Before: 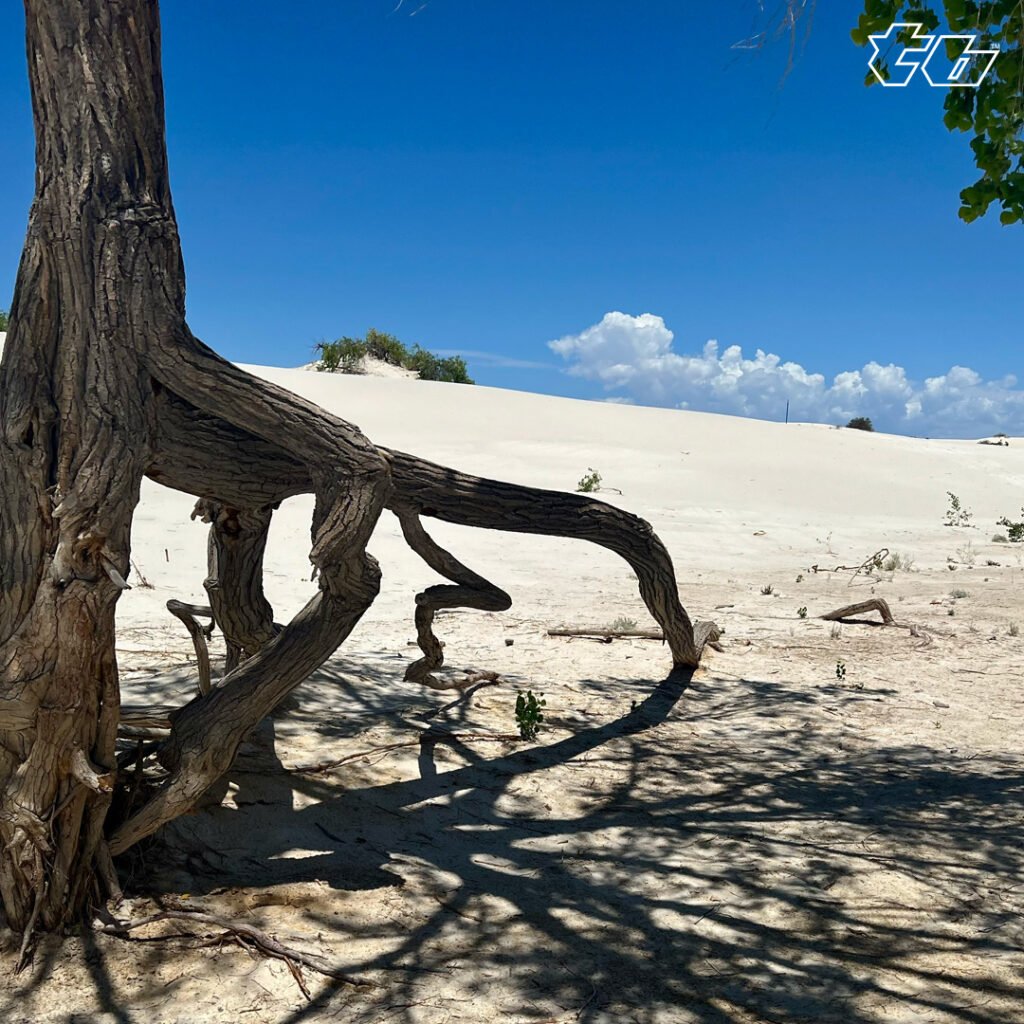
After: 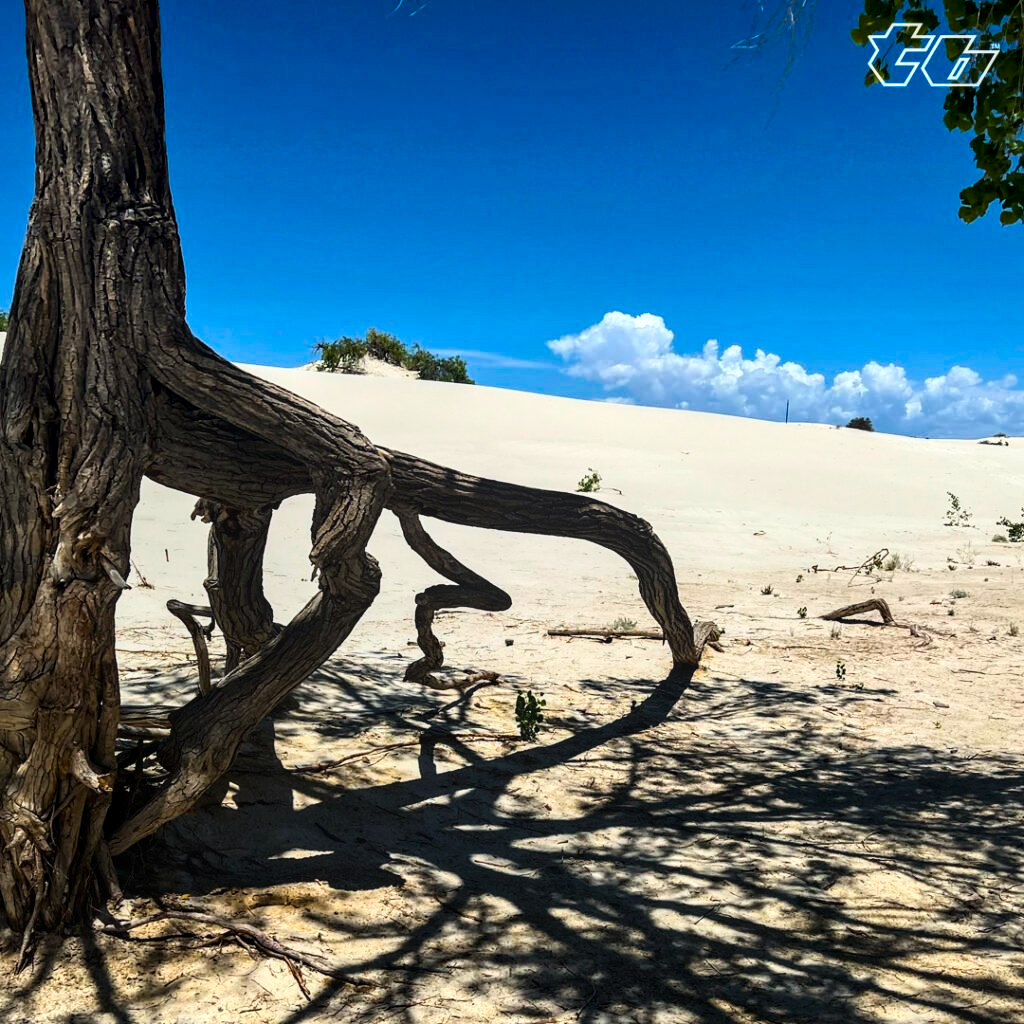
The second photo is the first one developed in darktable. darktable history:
local contrast: on, module defaults
tone curve: curves: ch0 [(0, 0) (0.137, 0.063) (0.255, 0.176) (0.502, 0.502) (0.749, 0.839) (1, 1)], color space Lab, linked channels, preserve colors none
color balance rgb: perceptual saturation grading › global saturation 30%, global vibrance 20%
